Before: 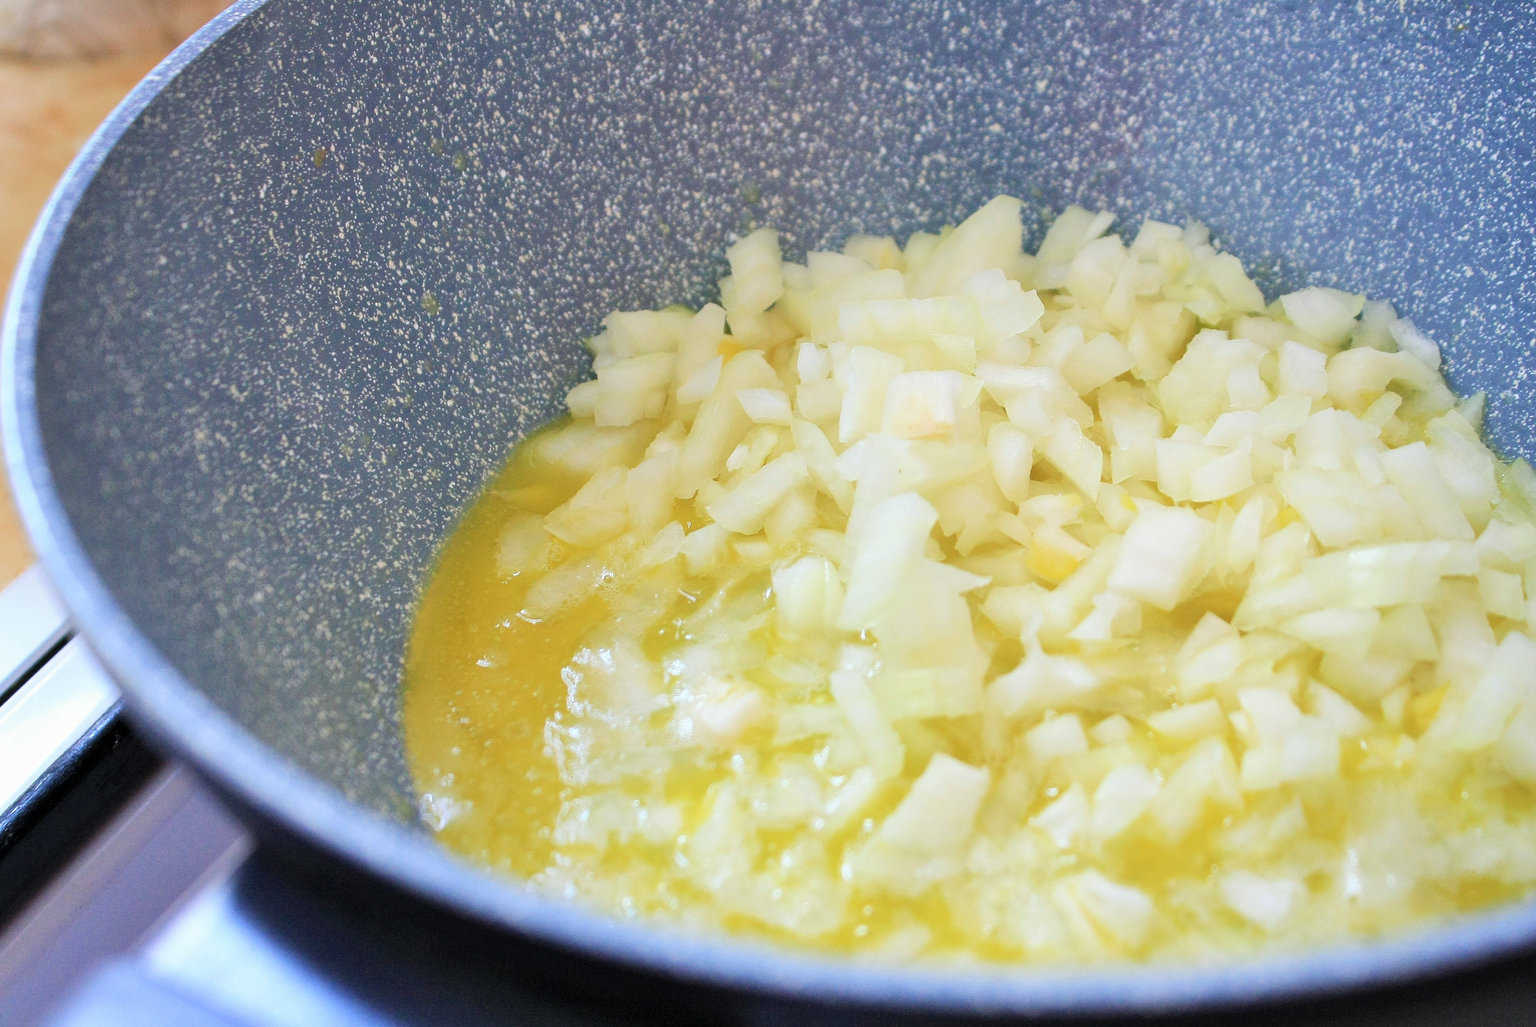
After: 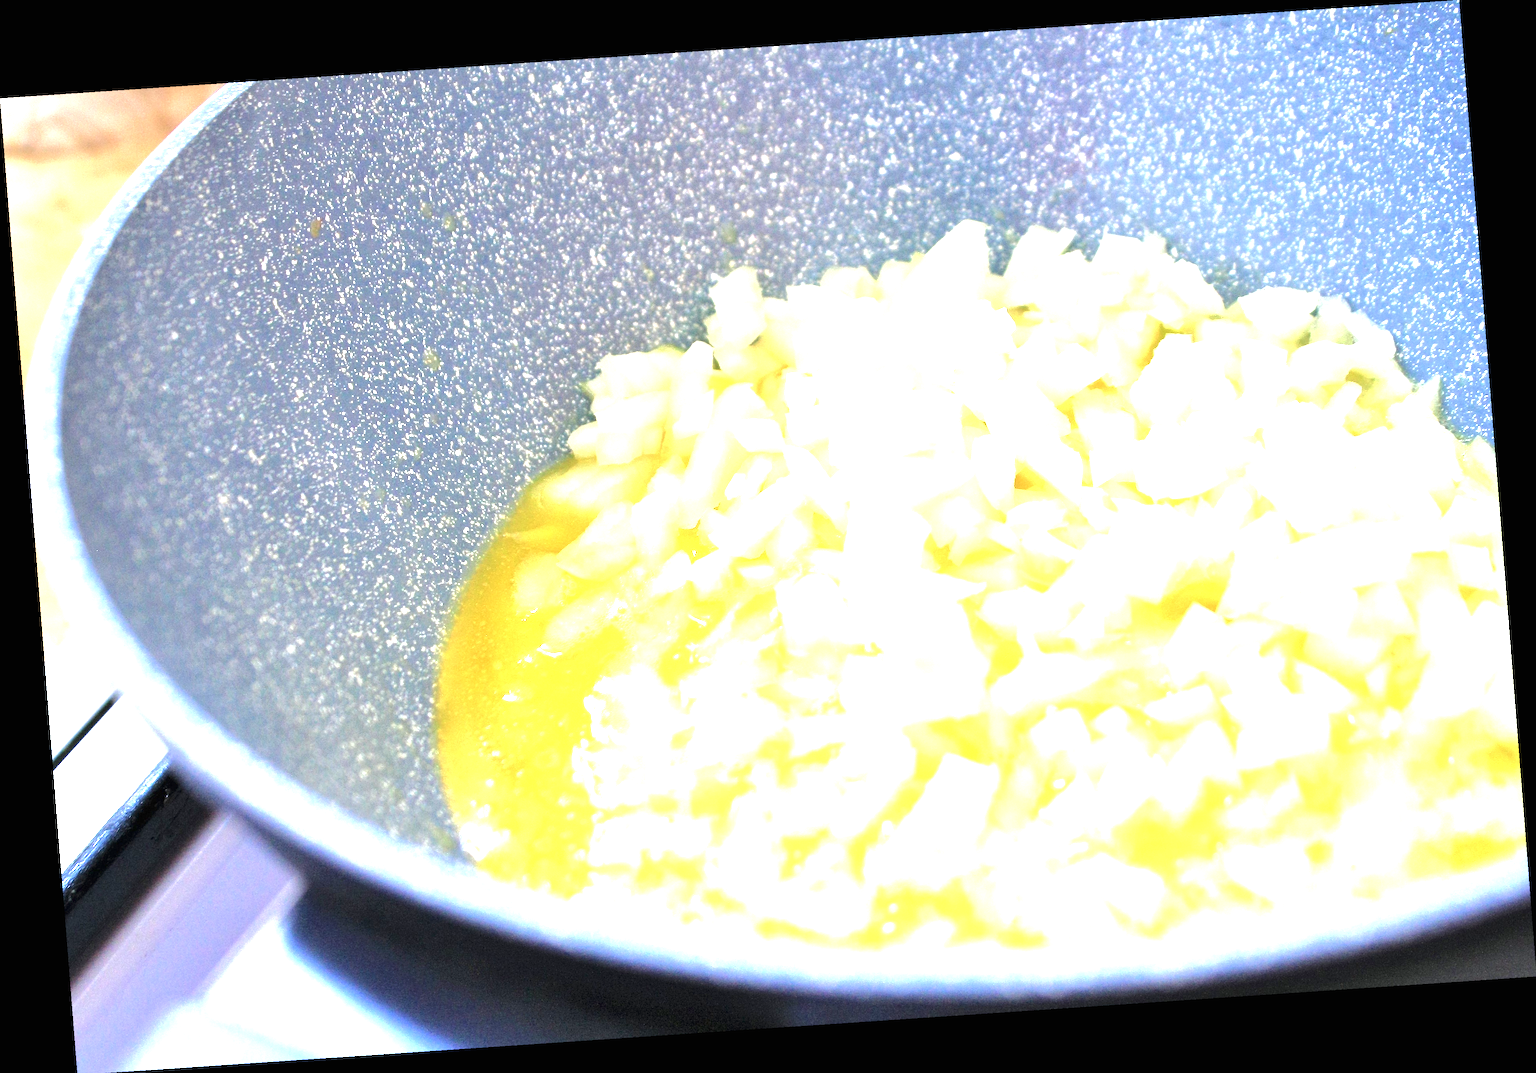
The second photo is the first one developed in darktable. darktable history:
rotate and perspective: rotation -4.2°, shear 0.006, automatic cropping off
base curve: curves: ch0 [(0, 0) (0.235, 0.266) (0.503, 0.496) (0.786, 0.72) (1, 1)]
exposure: black level correction 0, exposure 1.45 EV, compensate exposure bias true, compensate highlight preservation false
